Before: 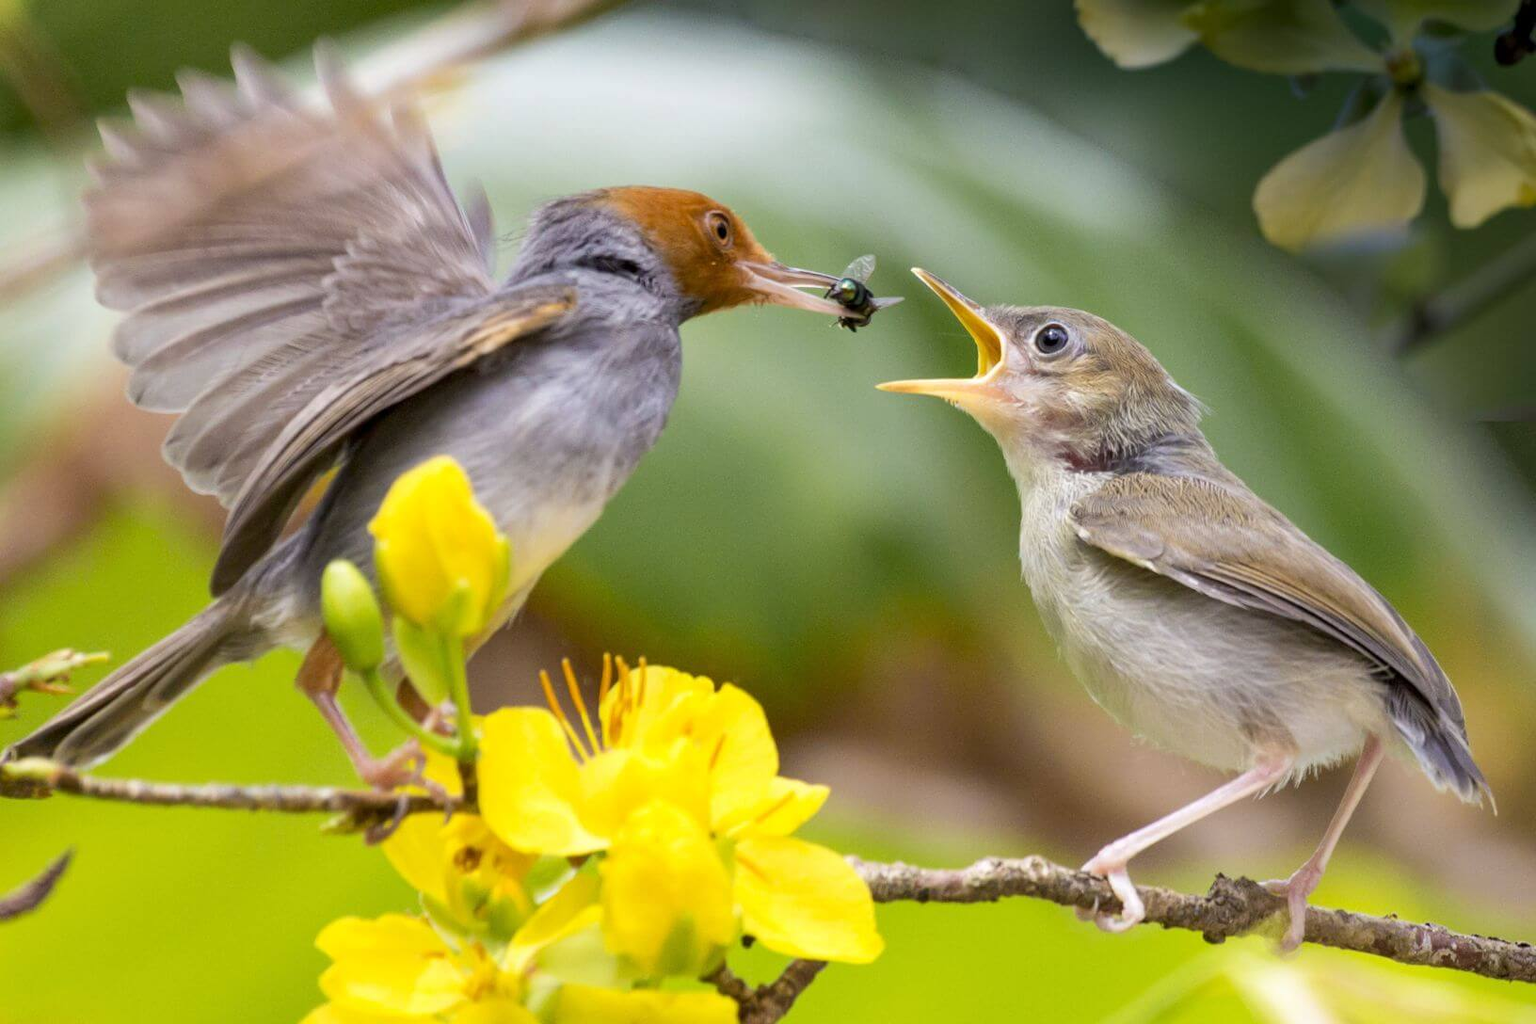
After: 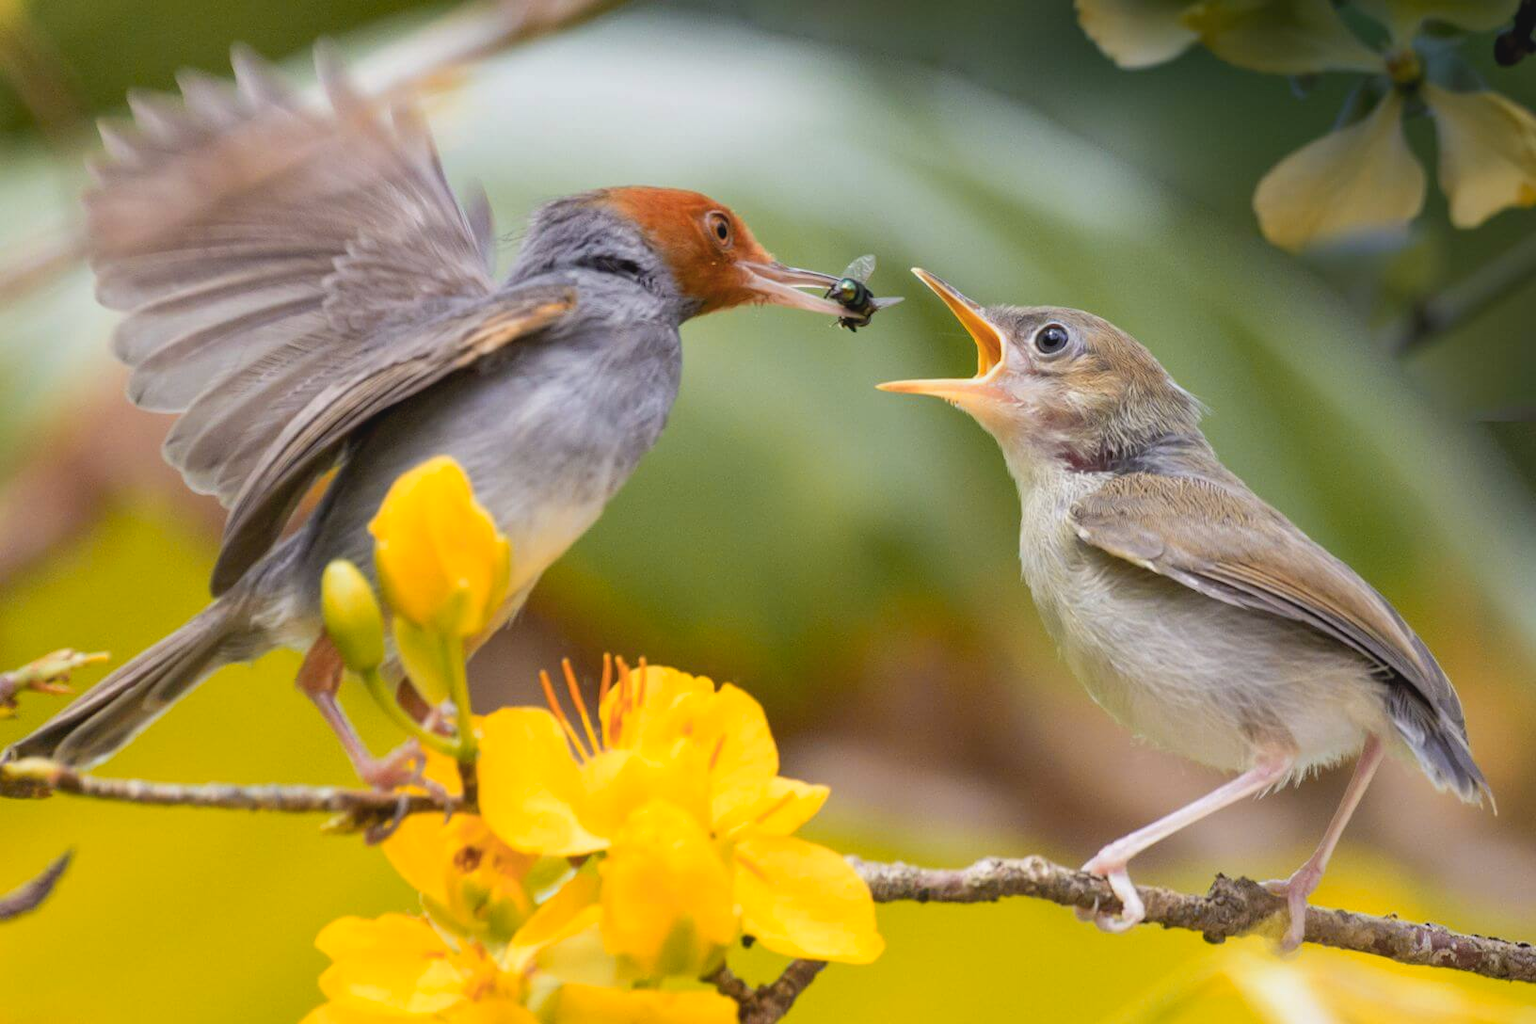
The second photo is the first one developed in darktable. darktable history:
contrast brightness saturation: contrast -0.1, saturation -0.1
color zones: curves: ch1 [(0.235, 0.558) (0.75, 0.5)]; ch2 [(0.25, 0.462) (0.749, 0.457)], mix 40.67%
